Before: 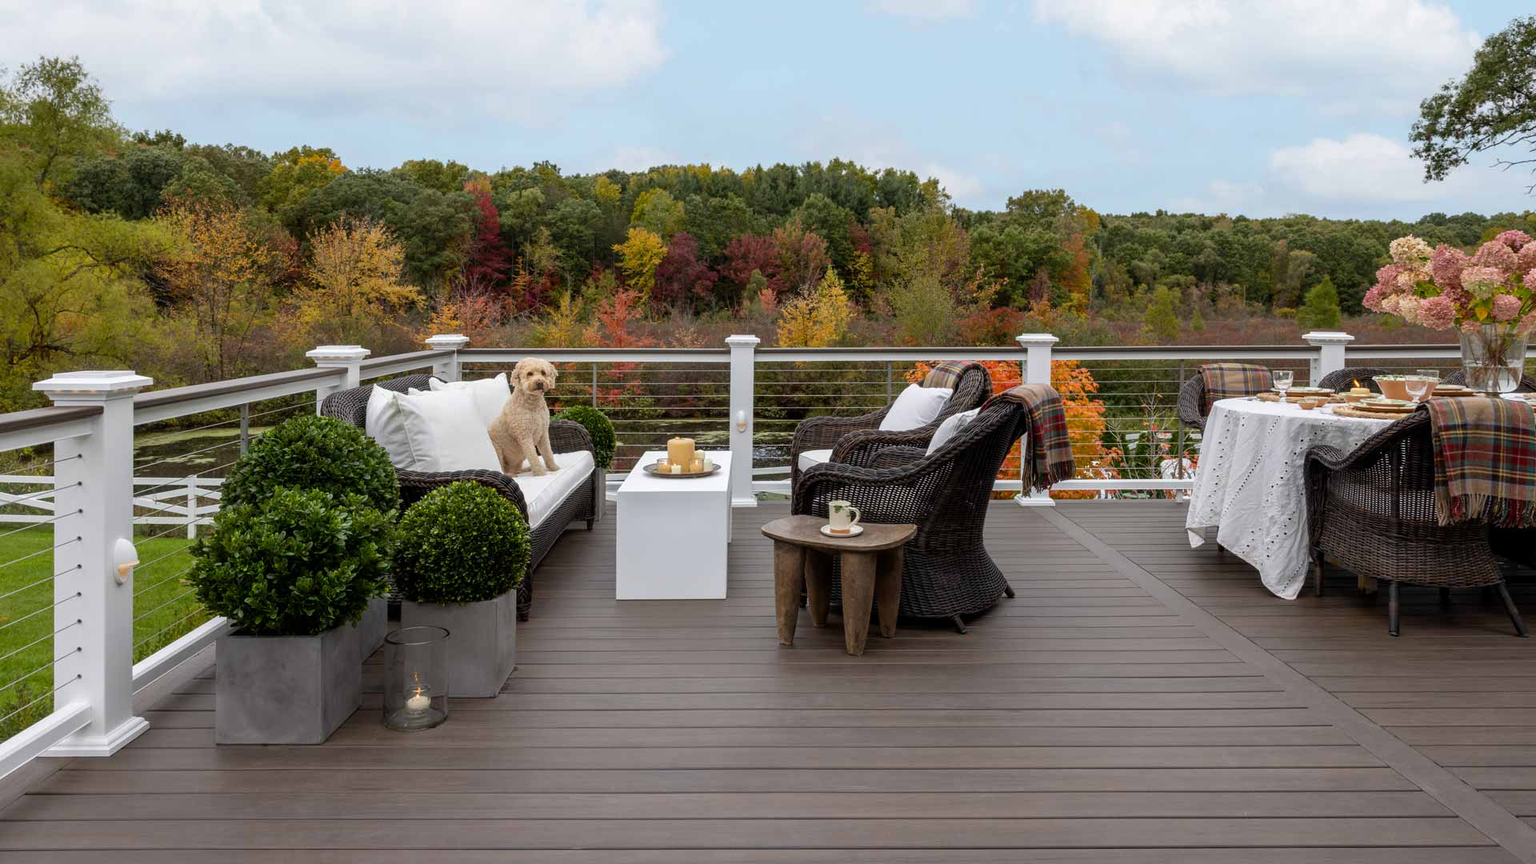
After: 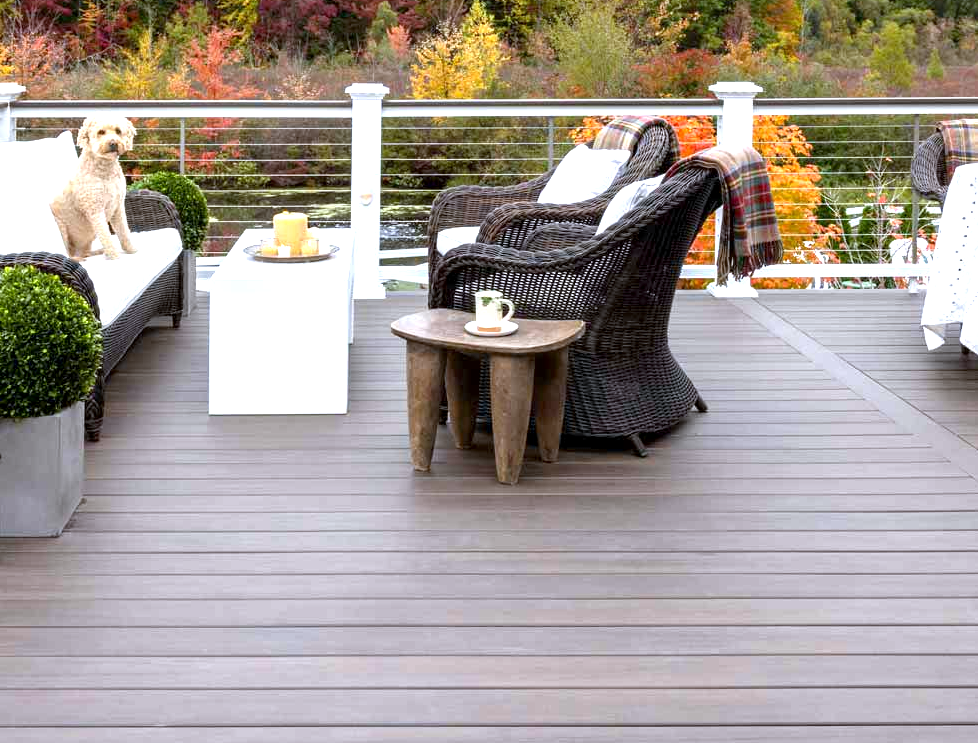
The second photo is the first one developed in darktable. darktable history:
exposure: black level correction 0.001, exposure 1.398 EV, compensate exposure bias true, compensate highlight preservation false
white balance: red 0.954, blue 1.079
crop and rotate: left 29.237%, top 31.152%, right 19.807%
